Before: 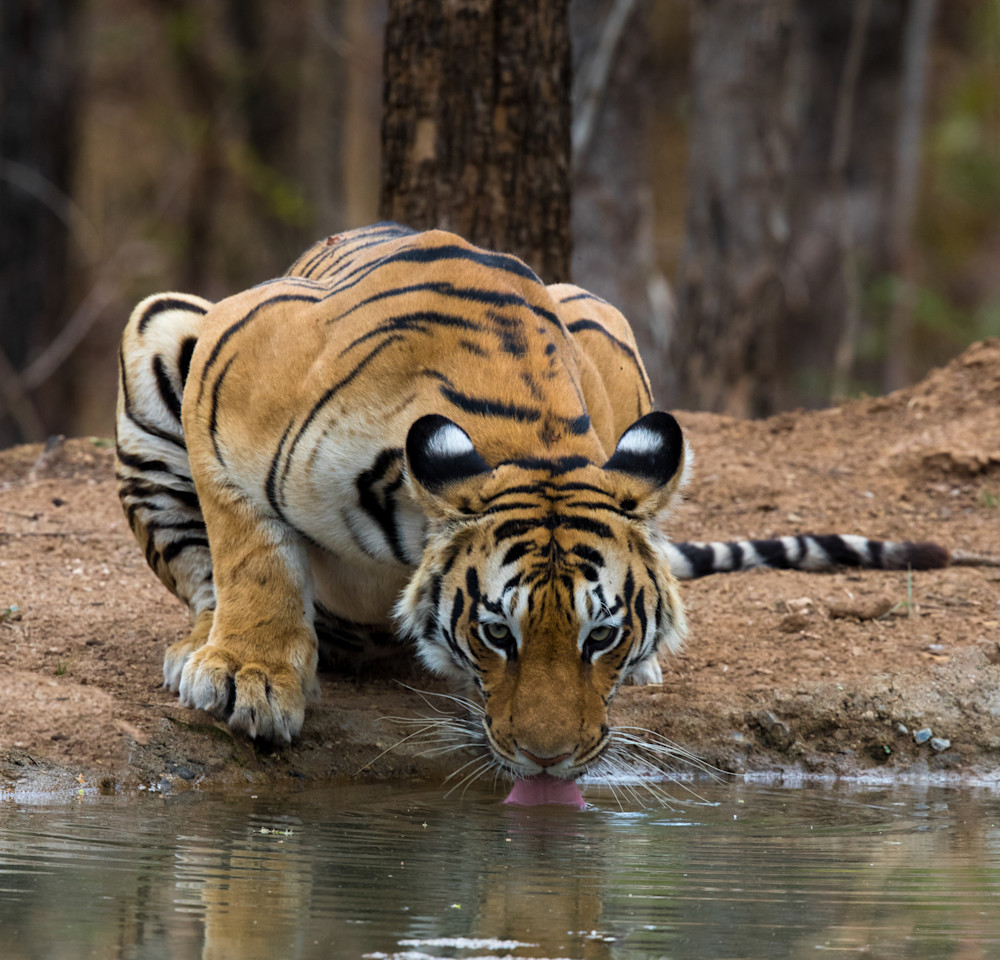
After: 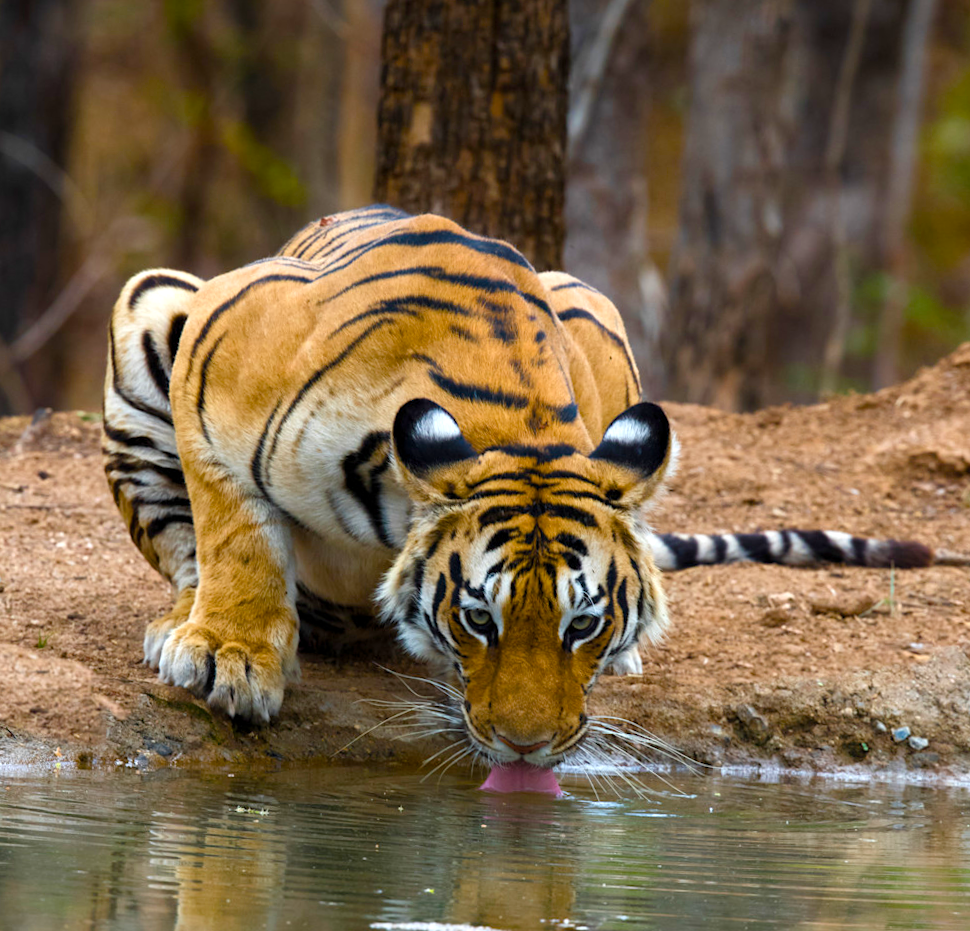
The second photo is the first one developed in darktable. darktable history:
exposure: exposure 0.4 EV, compensate highlight preservation false
color balance rgb: perceptual saturation grading › global saturation 35%, perceptual saturation grading › highlights -25%, perceptual saturation grading › shadows 50%
crop and rotate: angle -1.69°
